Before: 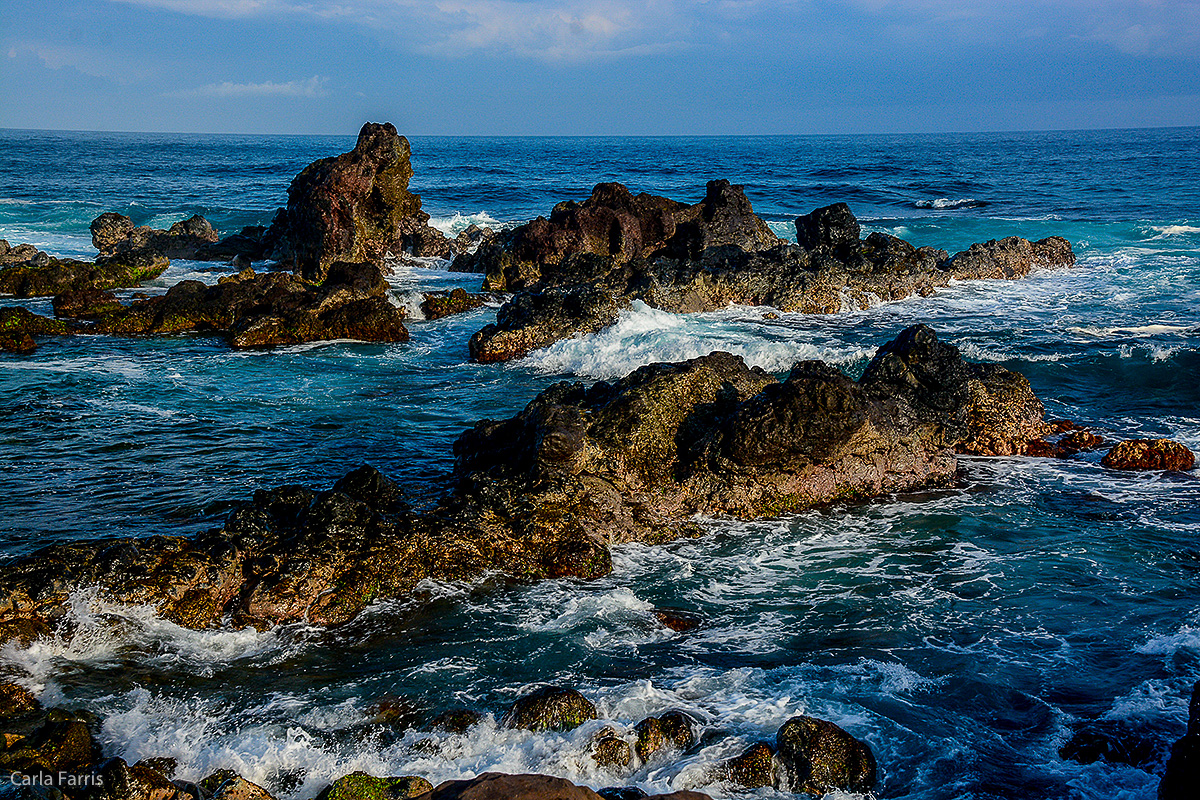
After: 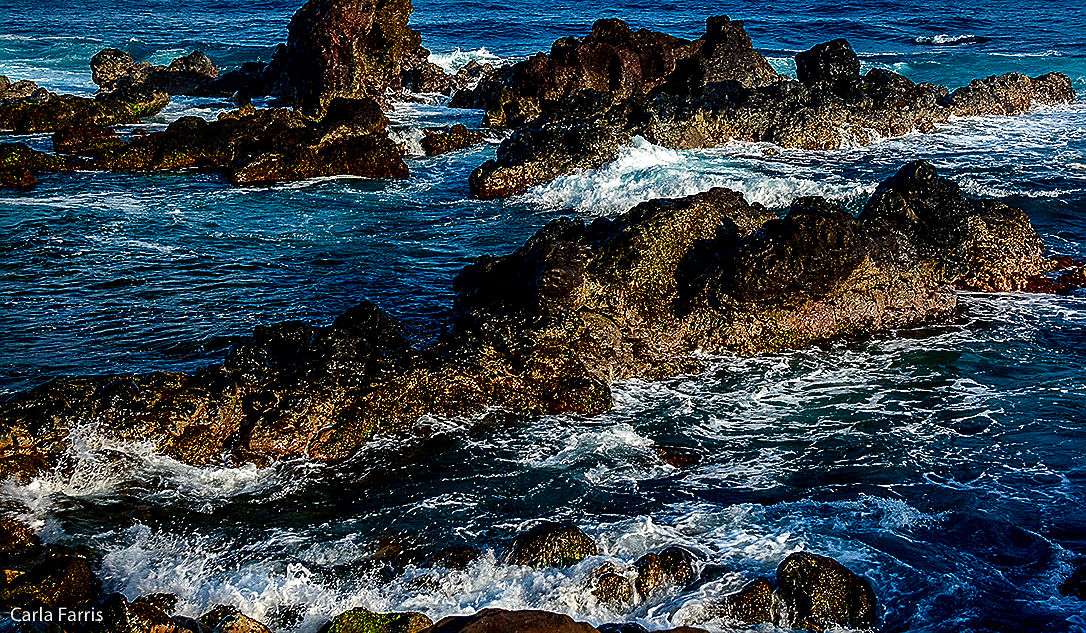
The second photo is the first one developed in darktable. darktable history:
crop: top 20.503%, right 9.441%, bottom 0.279%
sharpen: on, module defaults
tone equalizer: -8 EV -0.449 EV, -7 EV -0.362 EV, -6 EV -0.311 EV, -5 EV -0.183 EV, -3 EV 0.241 EV, -2 EV 0.318 EV, -1 EV 0.386 EV, +0 EV 0.388 EV
contrast brightness saturation: brightness -0.201, saturation 0.082
local contrast: highlights 106%, shadows 99%, detail 119%, midtone range 0.2
